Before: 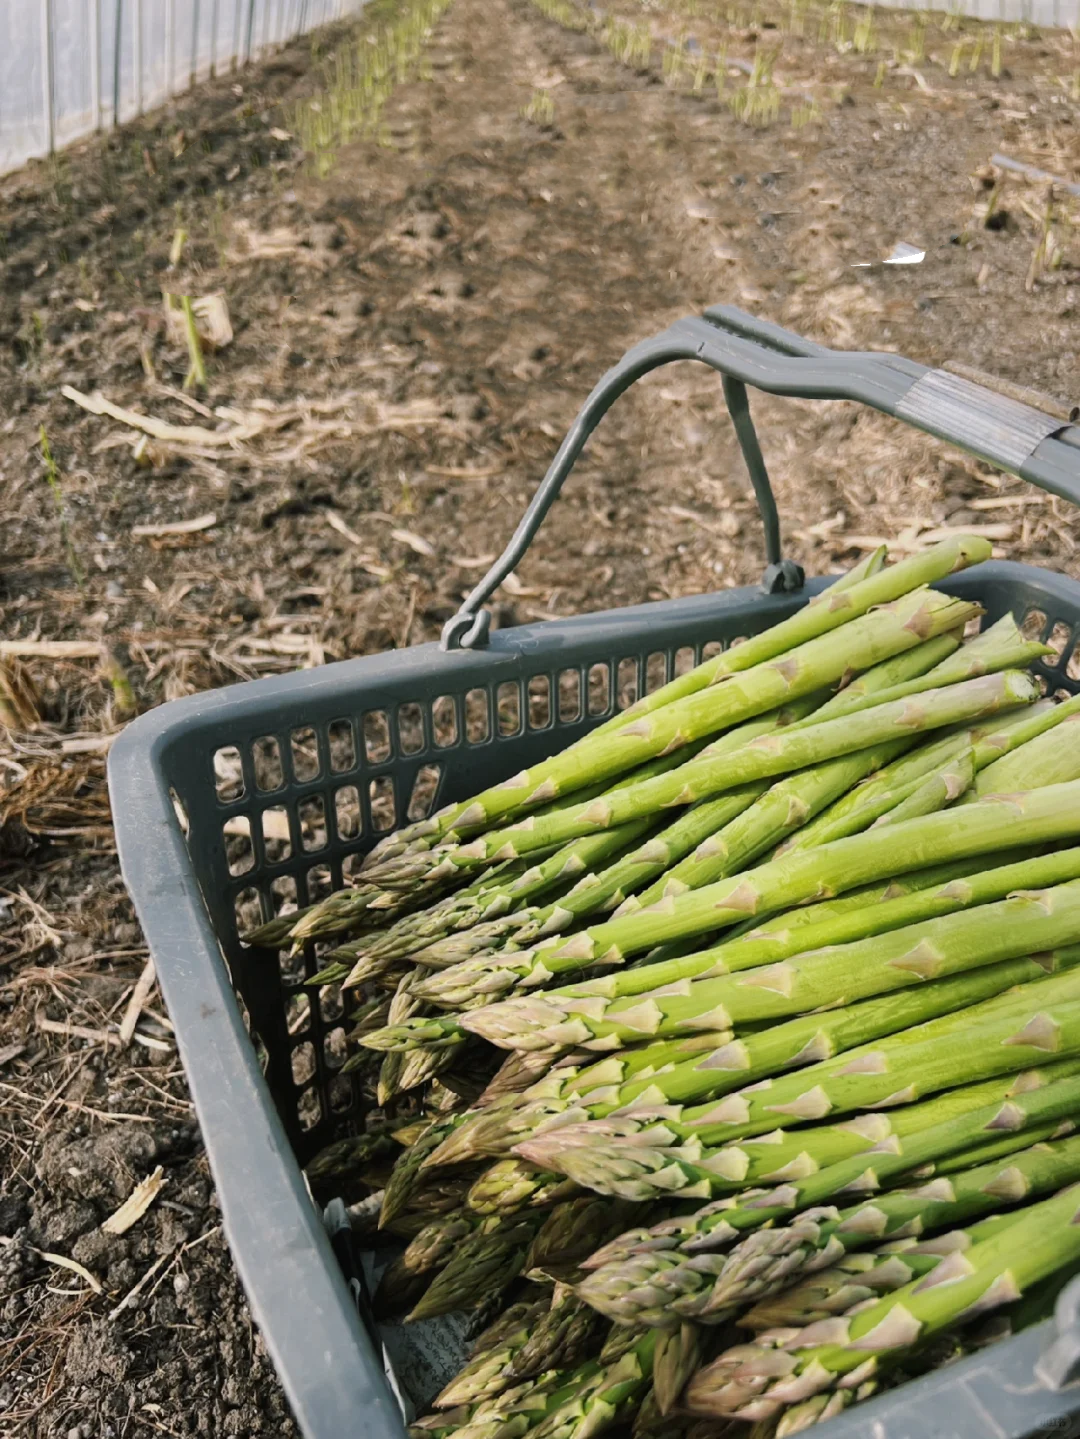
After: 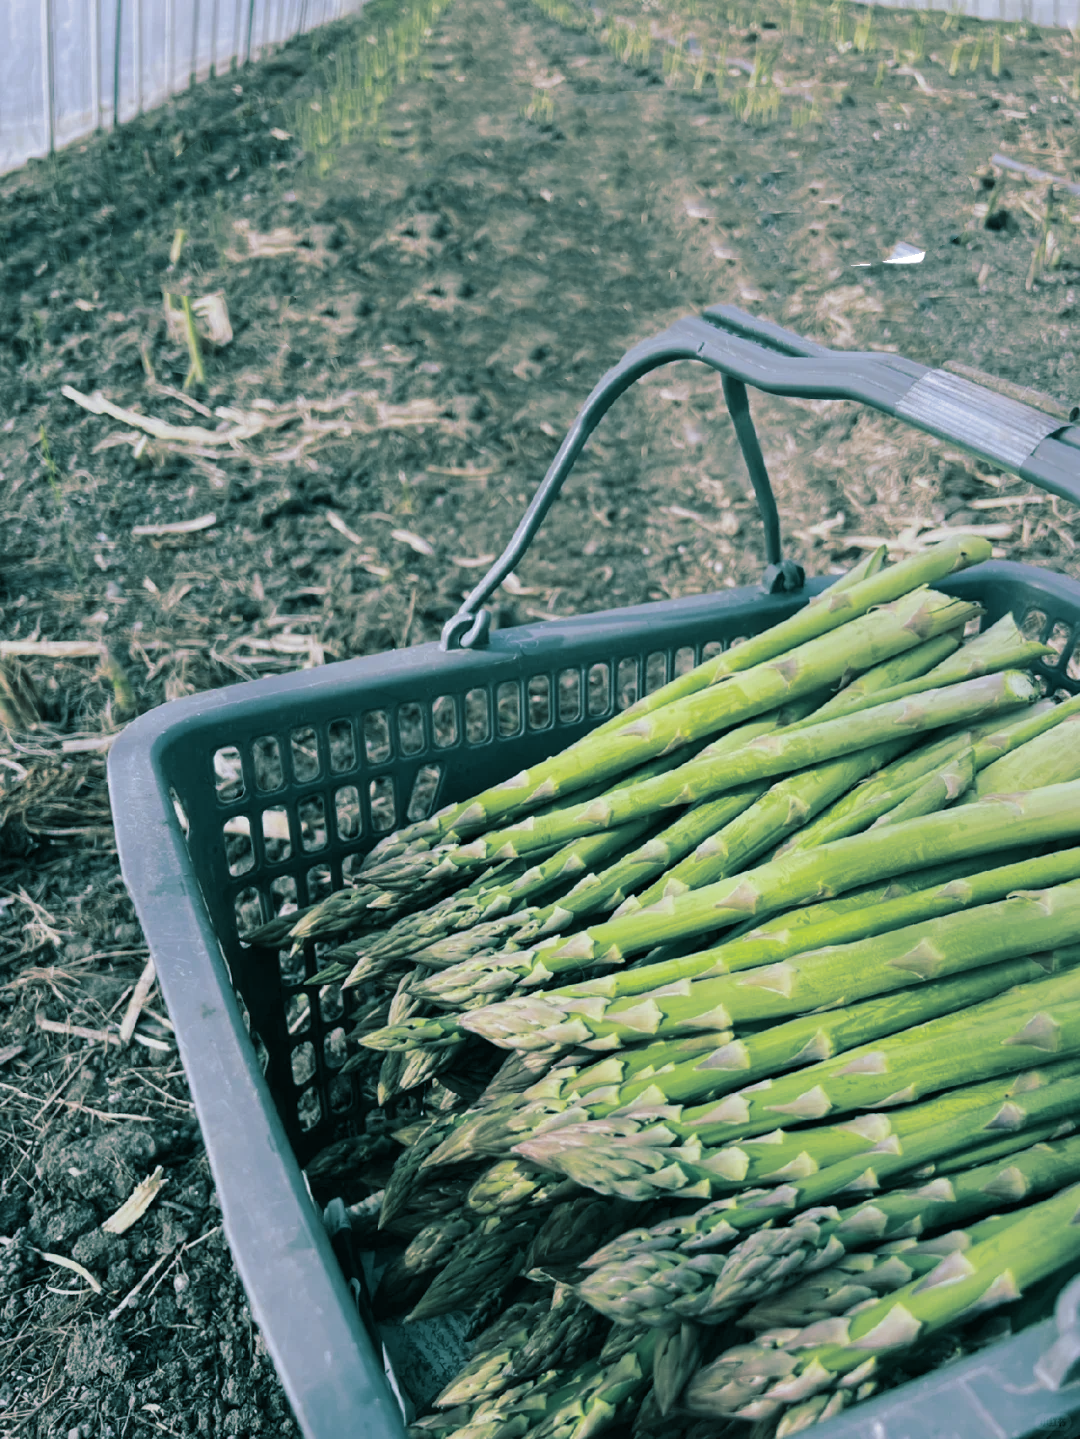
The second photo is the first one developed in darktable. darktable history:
white balance: red 0.931, blue 1.11
split-toning: shadows › hue 186.43°, highlights › hue 49.29°, compress 30.29%
exposure: compensate highlight preservation false
